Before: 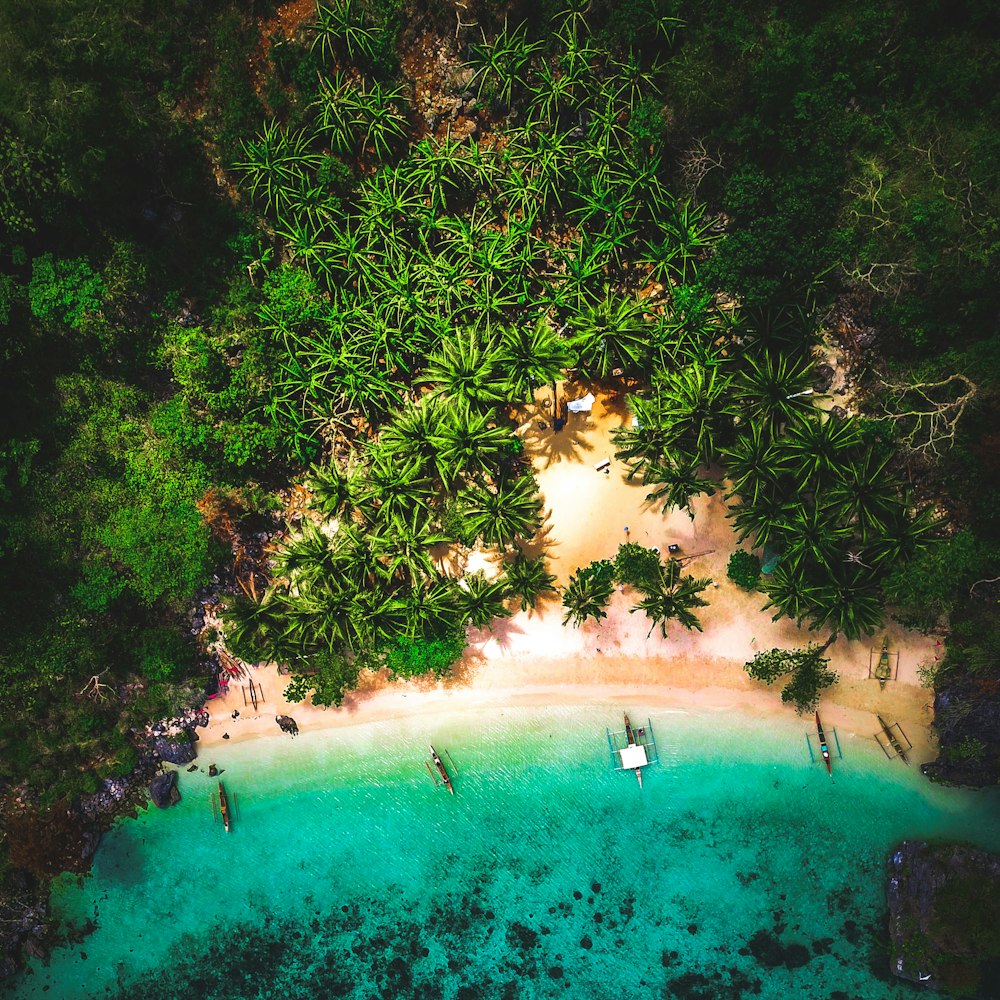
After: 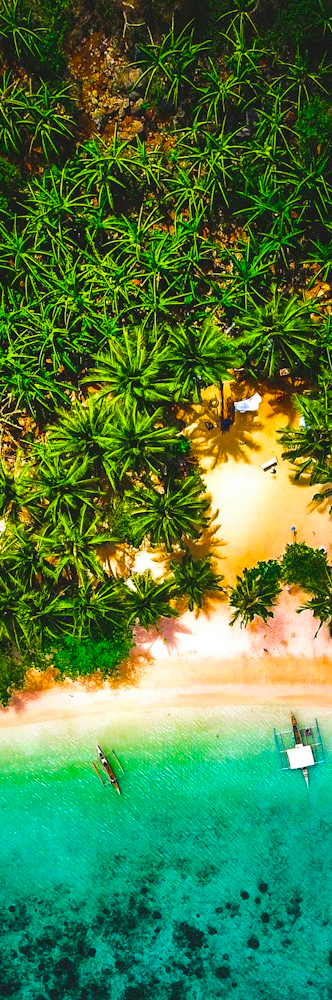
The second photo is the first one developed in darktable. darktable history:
color balance rgb: linear chroma grading › global chroma 15%, perceptual saturation grading › global saturation 30%
crop: left 33.36%, right 33.36%
